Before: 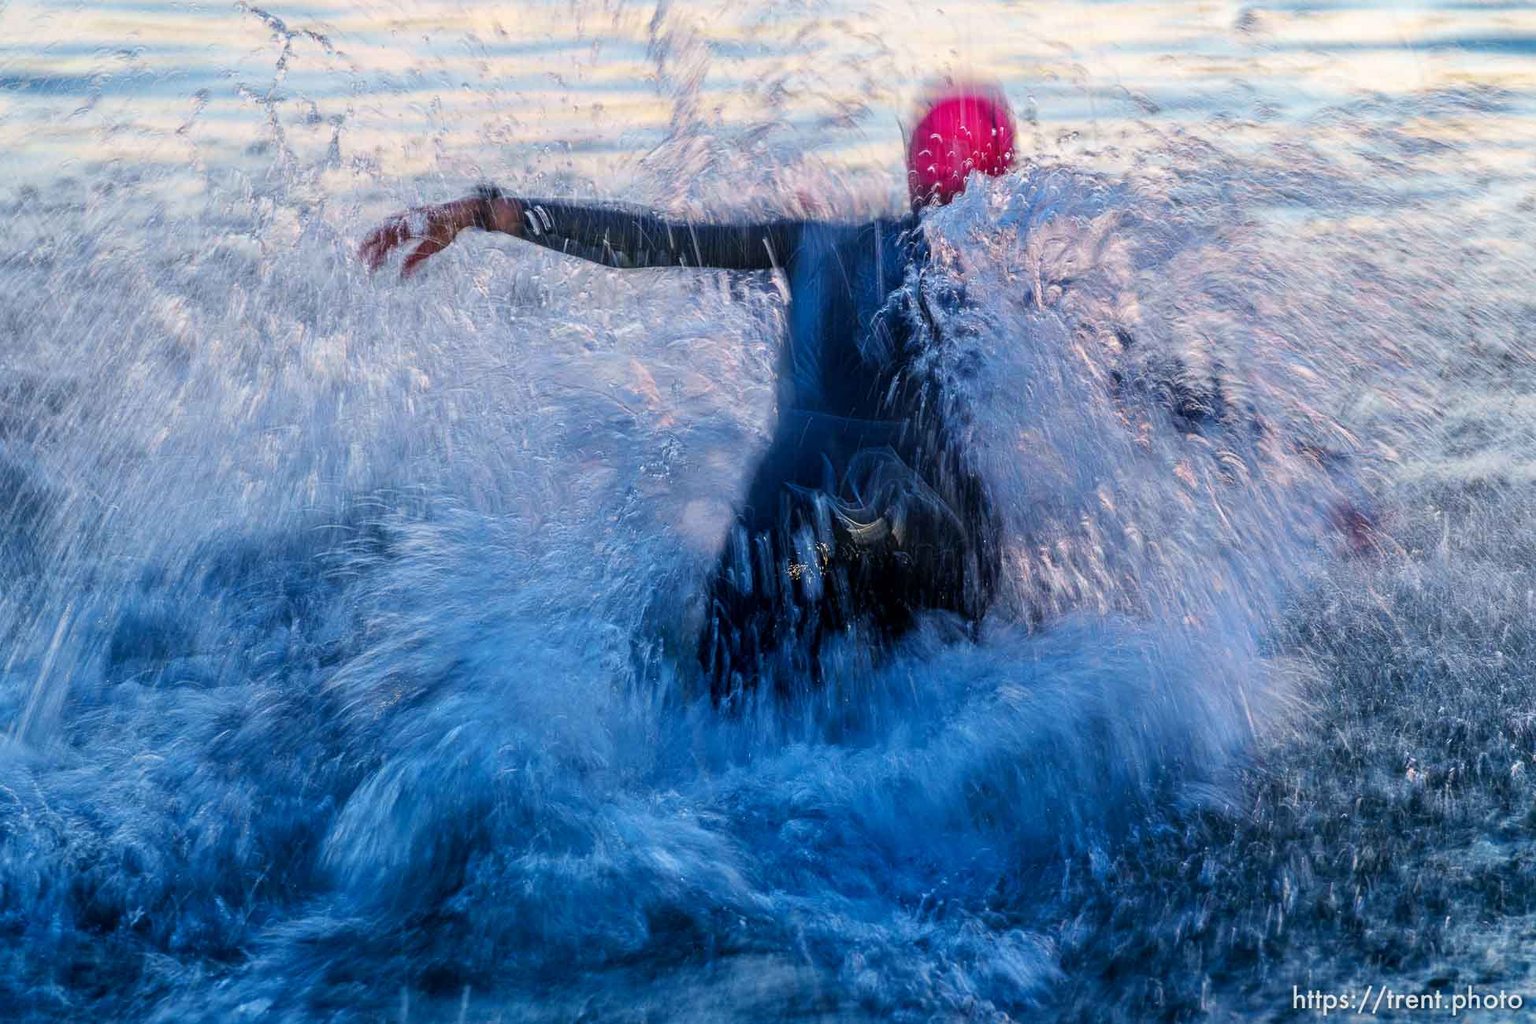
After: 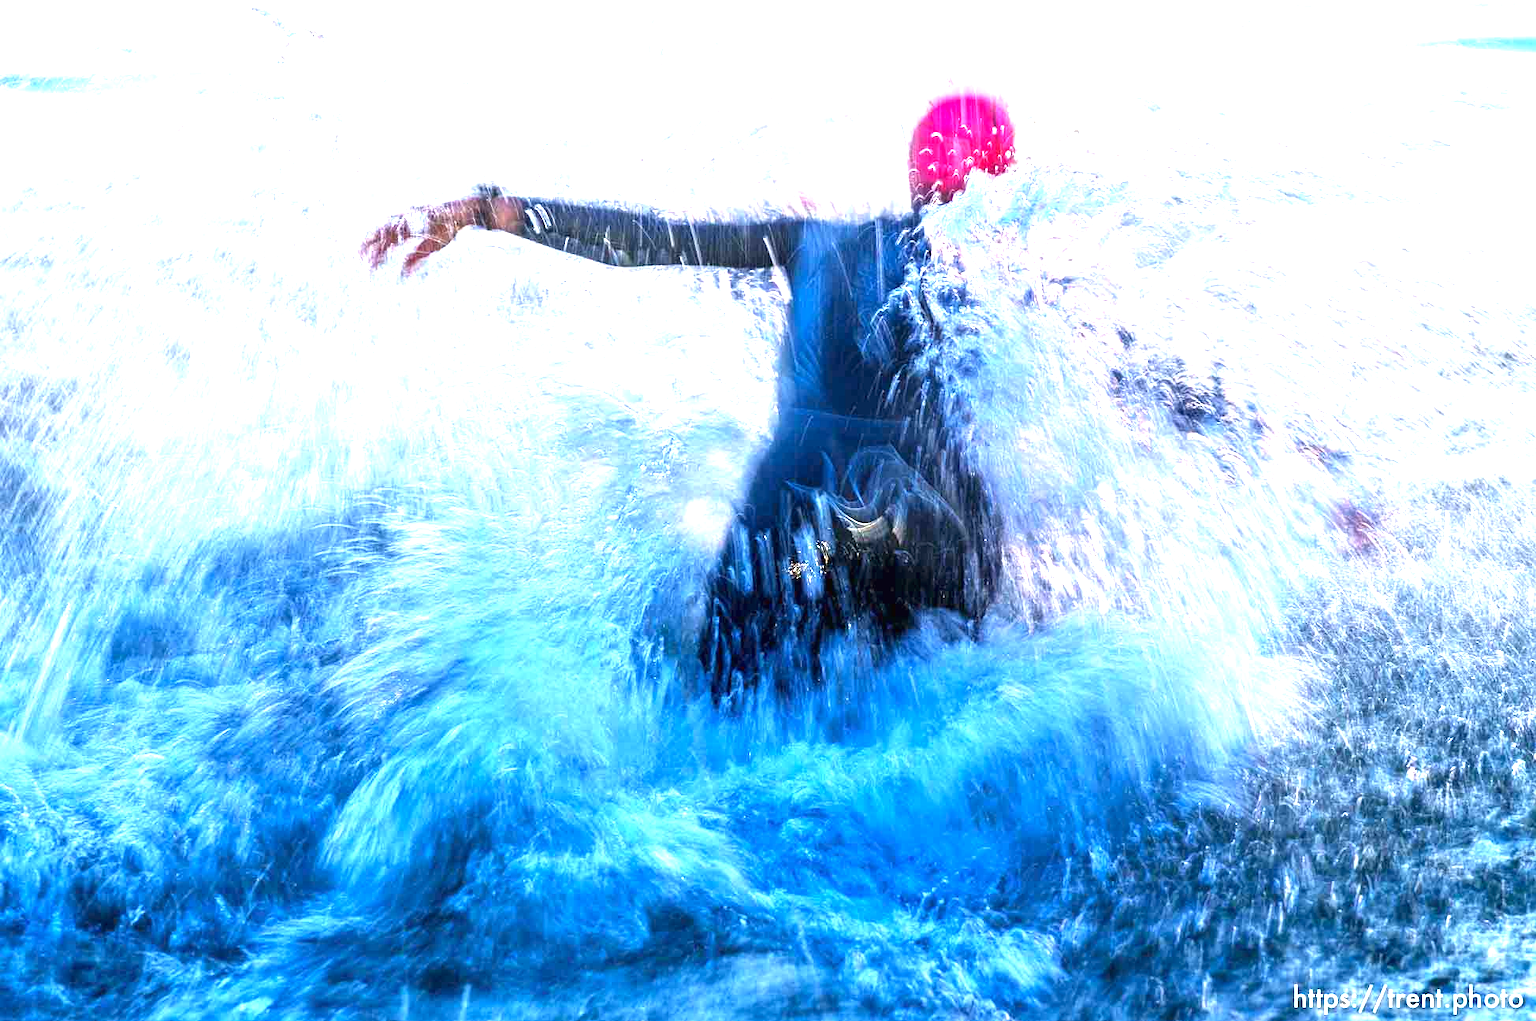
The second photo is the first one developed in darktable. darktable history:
crop: top 0.168%, bottom 0.137%
levels: levels [0, 0.474, 0.947]
exposure: black level correction 0, exposure 1 EV, compensate exposure bias true, compensate highlight preservation false
